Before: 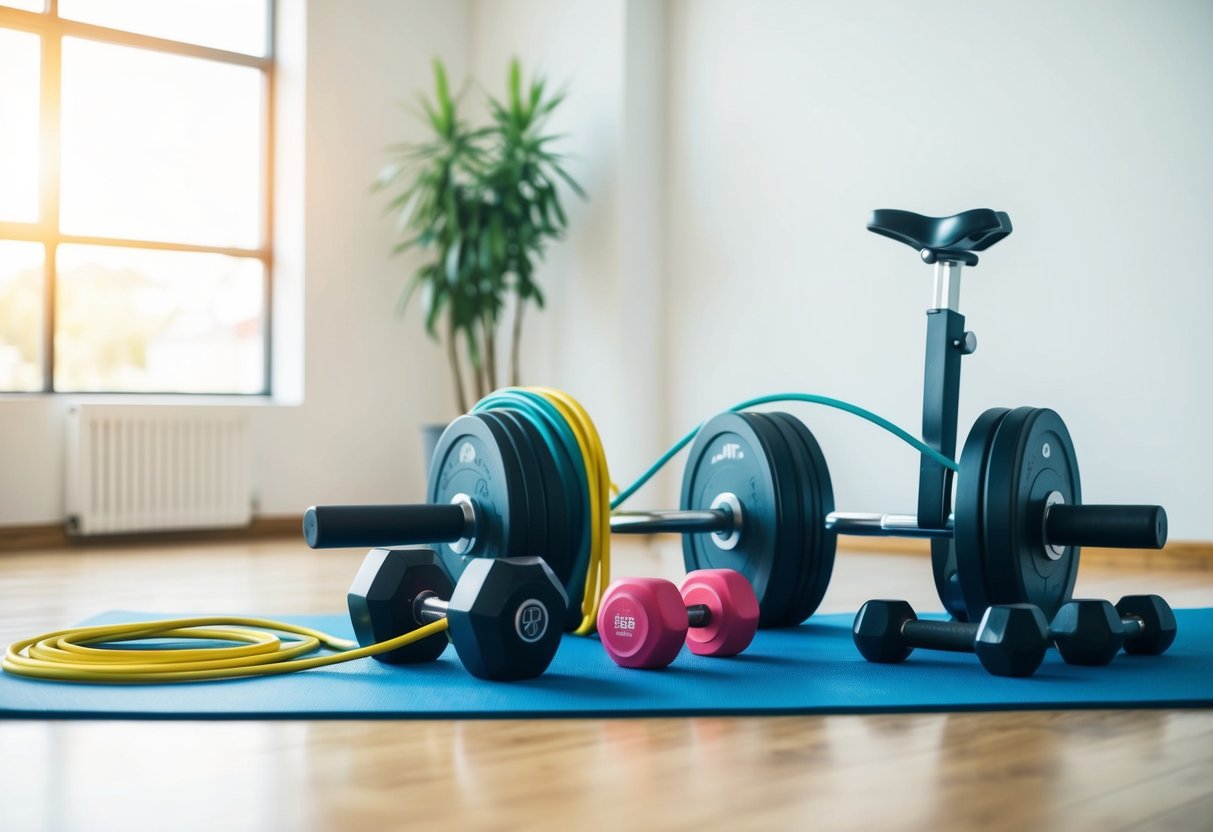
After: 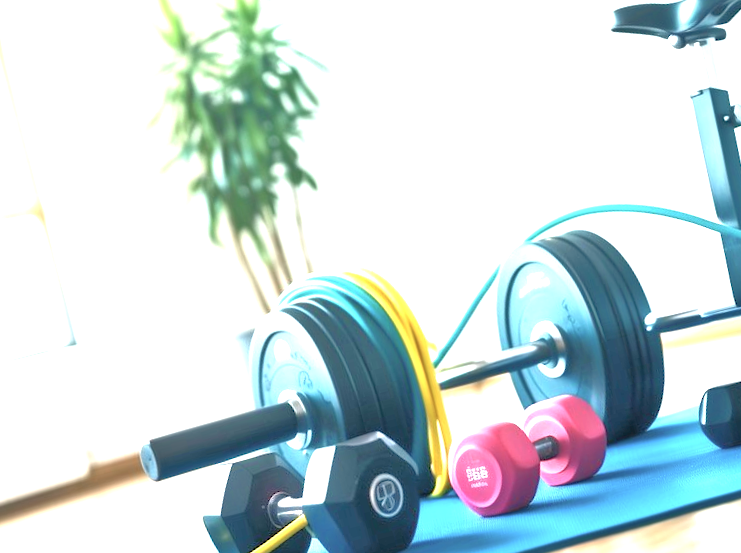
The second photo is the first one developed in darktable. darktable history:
white balance: emerald 1
rotate and perspective: rotation -14.8°, crop left 0.1, crop right 0.903, crop top 0.25, crop bottom 0.748
tone equalizer: -7 EV 0.15 EV, -6 EV 0.6 EV, -5 EV 1.15 EV, -4 EV 1.33 EV, -3 EV 1.15 EV, -2 EV 0.6 EV, -1 EV 0.15 EV, mask exposure compensation -0.5 EV
crop and rotate: left 13.342%, right 19.991%
exposure: black level correction 0, exposure 1.741 EV, compensate exposure bias true, compensate highlight preservation false
contrast brightness saturation: saturation -0.17
